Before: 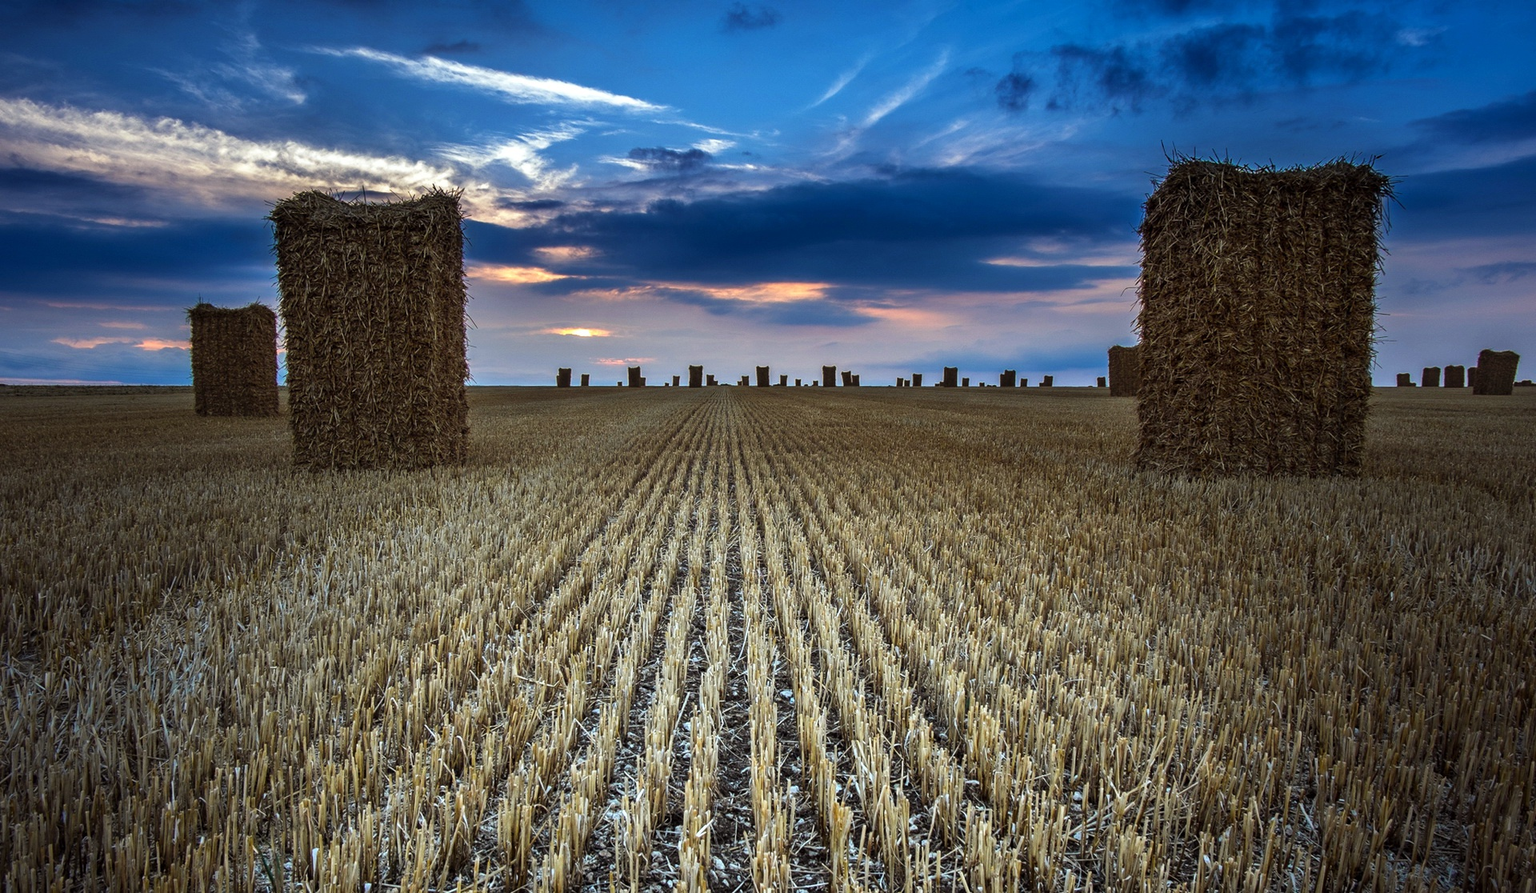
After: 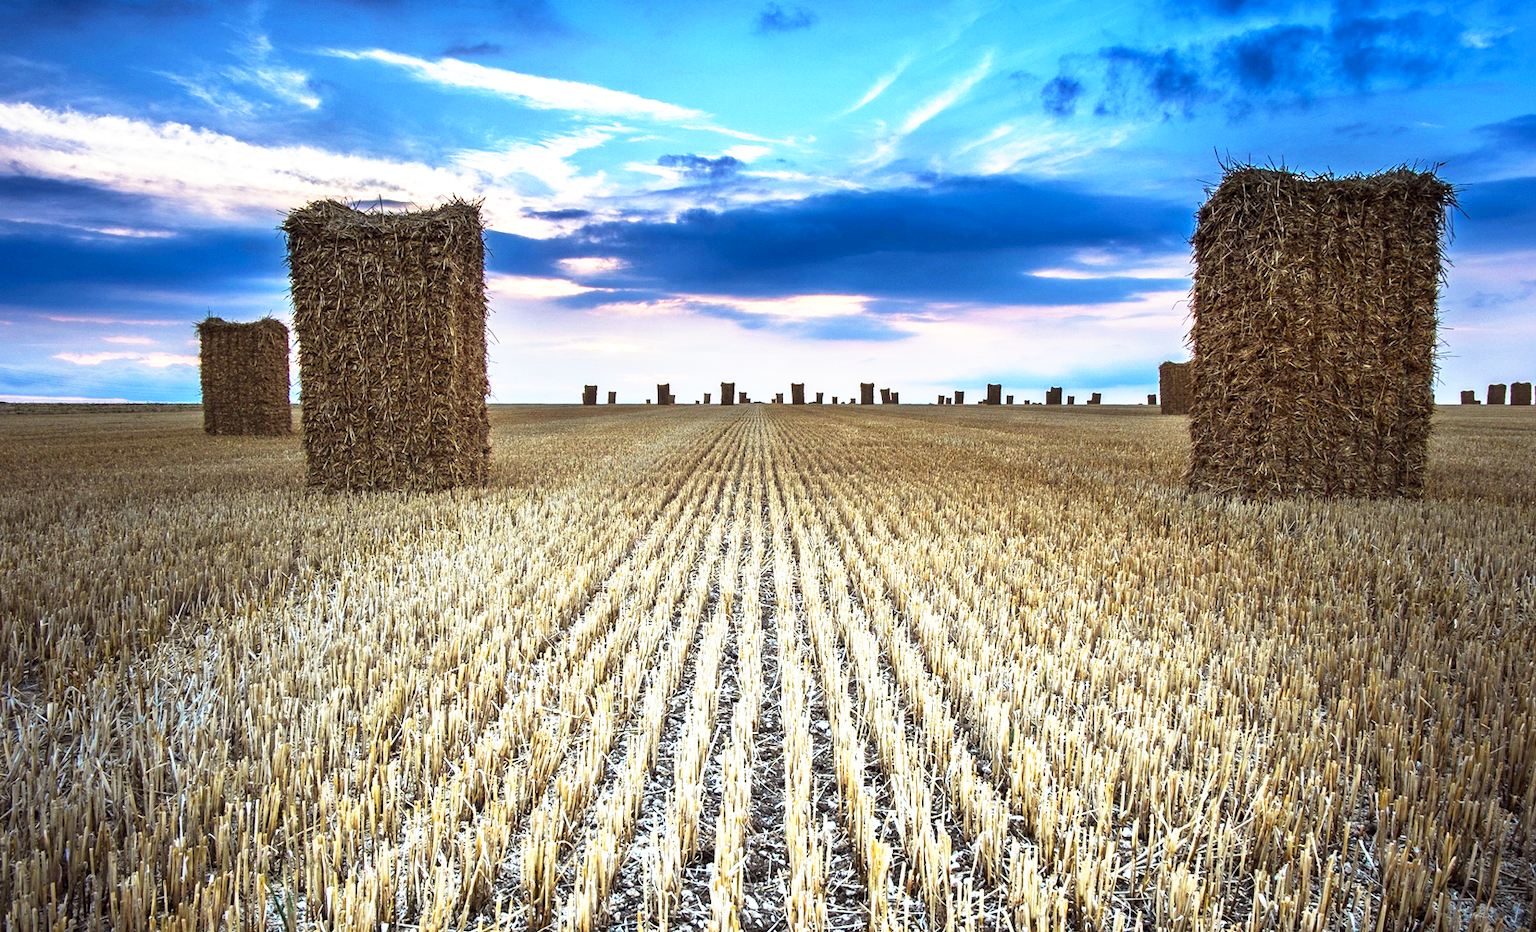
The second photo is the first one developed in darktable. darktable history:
base curve: curves: ch0 [(0, 0) (0.495, 0.917) (1, 1)], preserve colors none
crop: right 4.342%, bottom 0.05%
exposure: exposure 0.693 EV, compensate highlight preservation false
